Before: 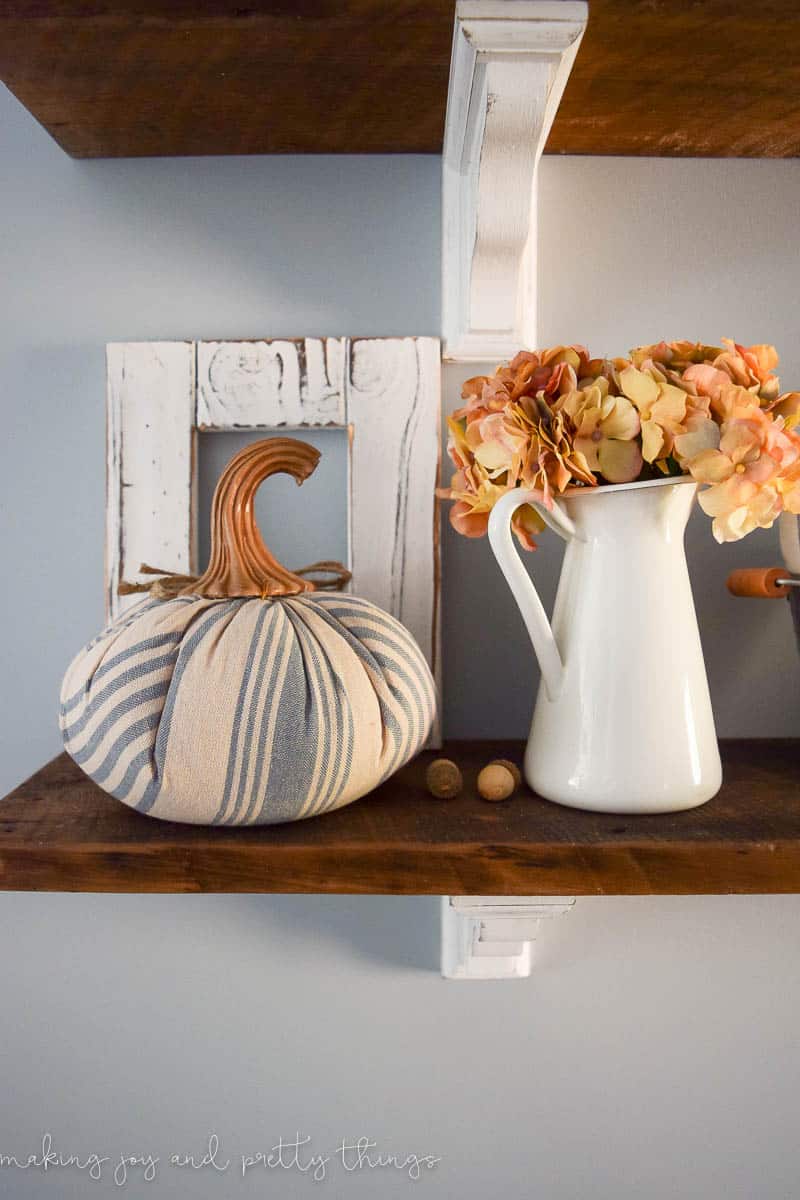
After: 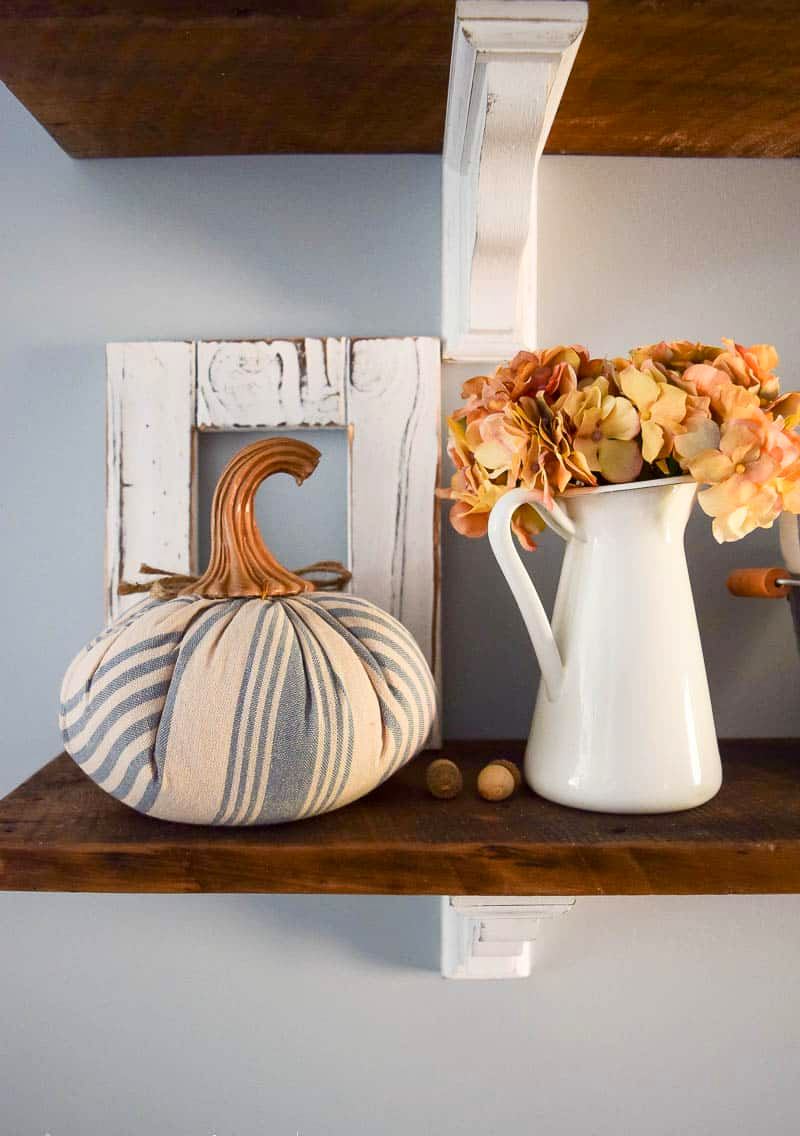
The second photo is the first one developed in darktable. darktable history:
color balance rgb: perceptual saturation grading › global saturation 0.24%, global vibrance 20%
contrast equalizer: octaves 7, y [[0.5, 0.486, 0.447, 0.446, 0.489, 0.5], [0.5 ×6], [0.5 ×6], [0 ×6], [0 ×6]], mix -0.187
crop and rotate: top 0.004%, bottom 5.299%
contrast brightness saturation: contrast 0.1, brightness 0.023, saturation 0.025
